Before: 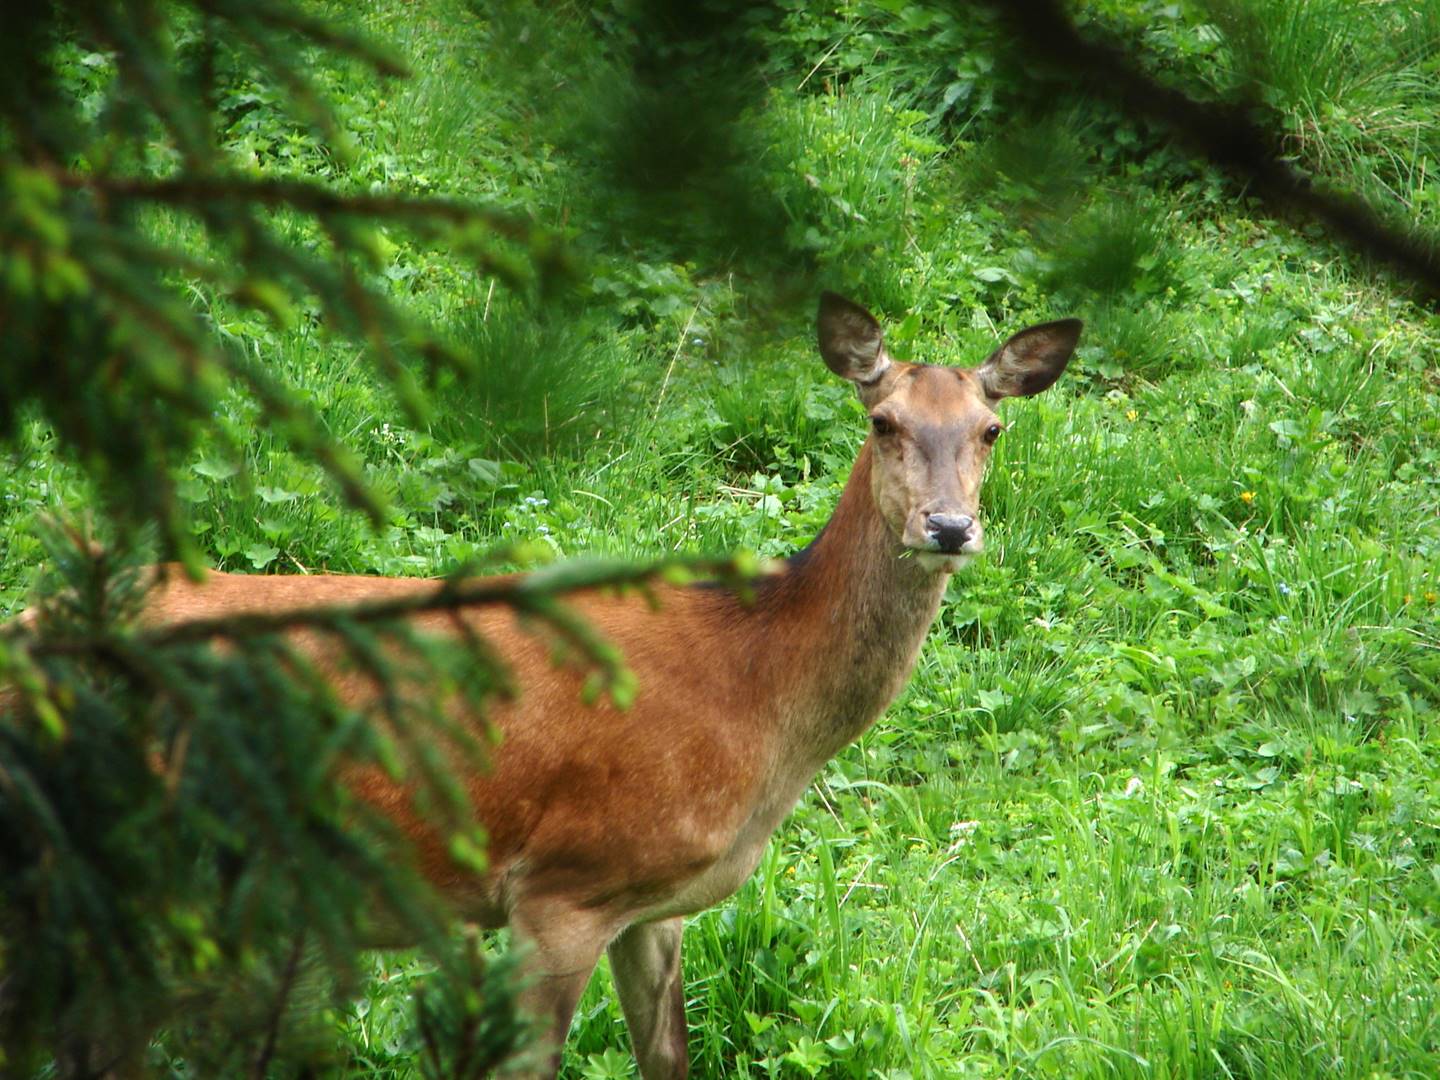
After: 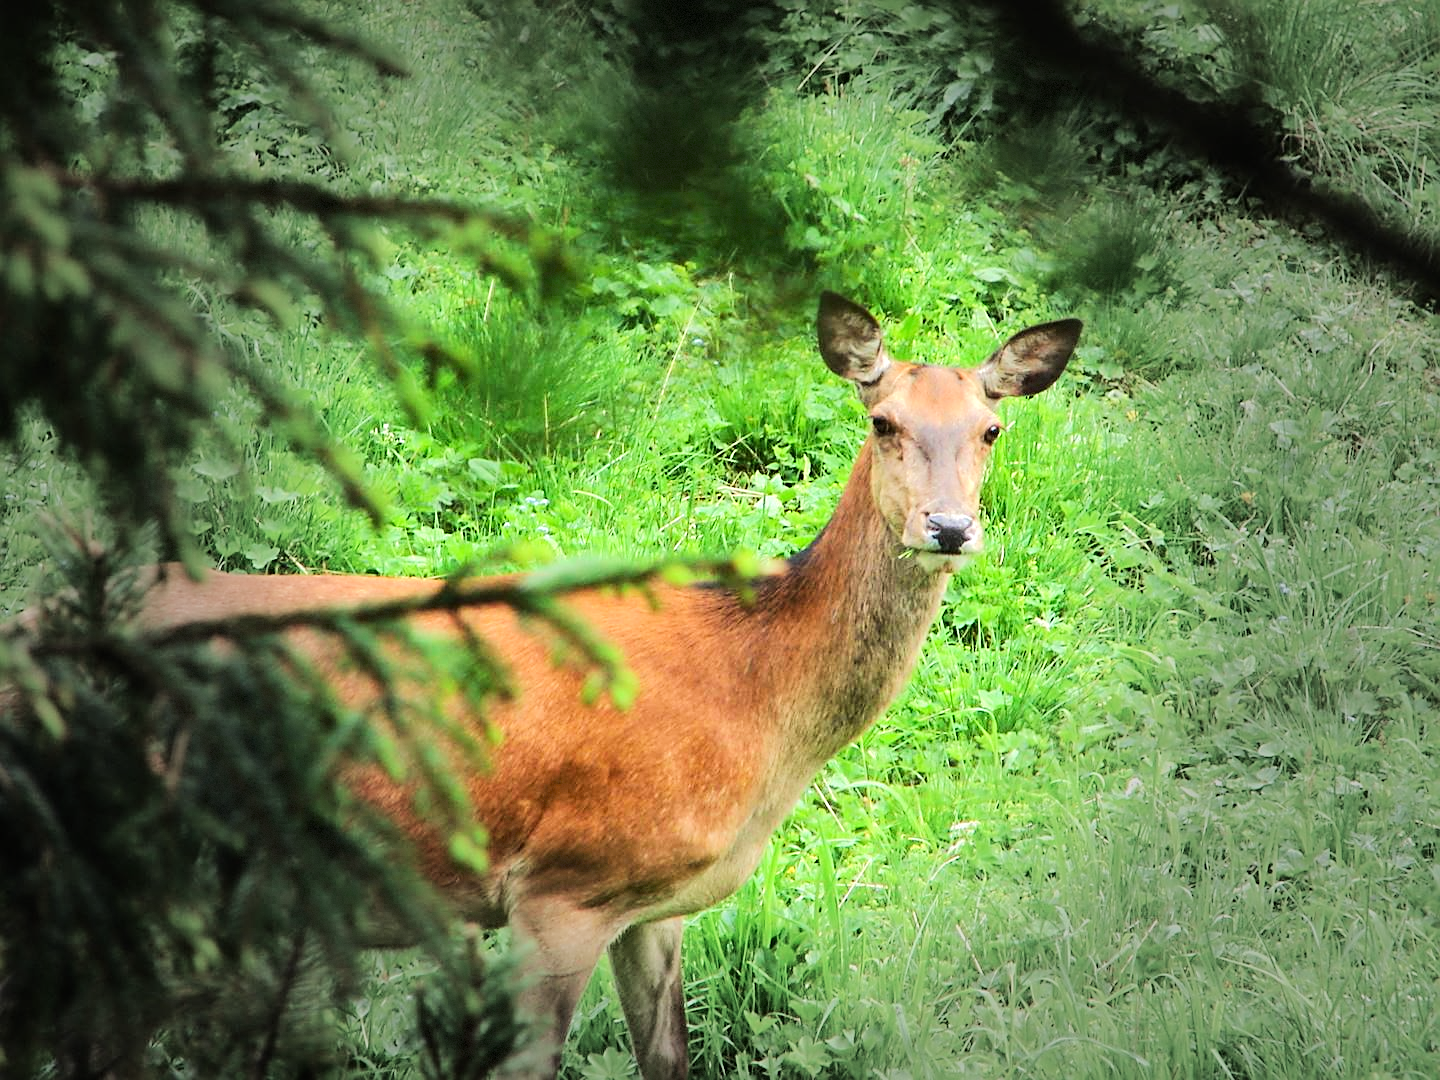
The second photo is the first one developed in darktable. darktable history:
sharpen: on, module defaults
vignetting: fall-off start 39.85%, fall-off radius 40.27%, dithering 8-bit output
tone equalizer: -7 EV 0.161 EV, -6 EV 0.561 EV, -5 EV 1.11 EV, -4 EV 1.33 EV, -3 EV 1.15 EV, -2 EV 0.6 EV, -1 EV 0.168 EV, edges refinement/feathering 500, mask exposure compensation -1.57 EV, preserve details no
